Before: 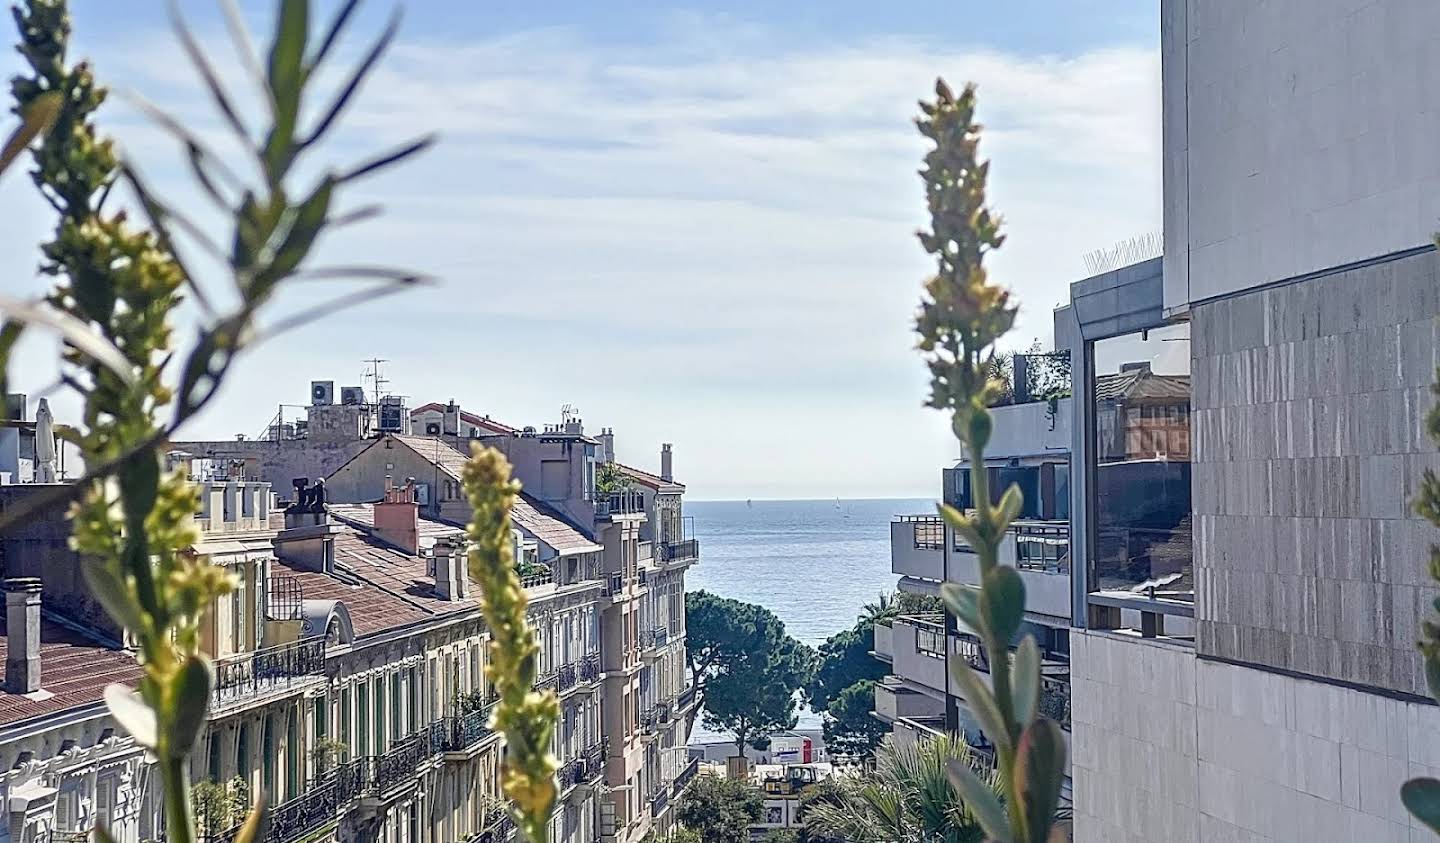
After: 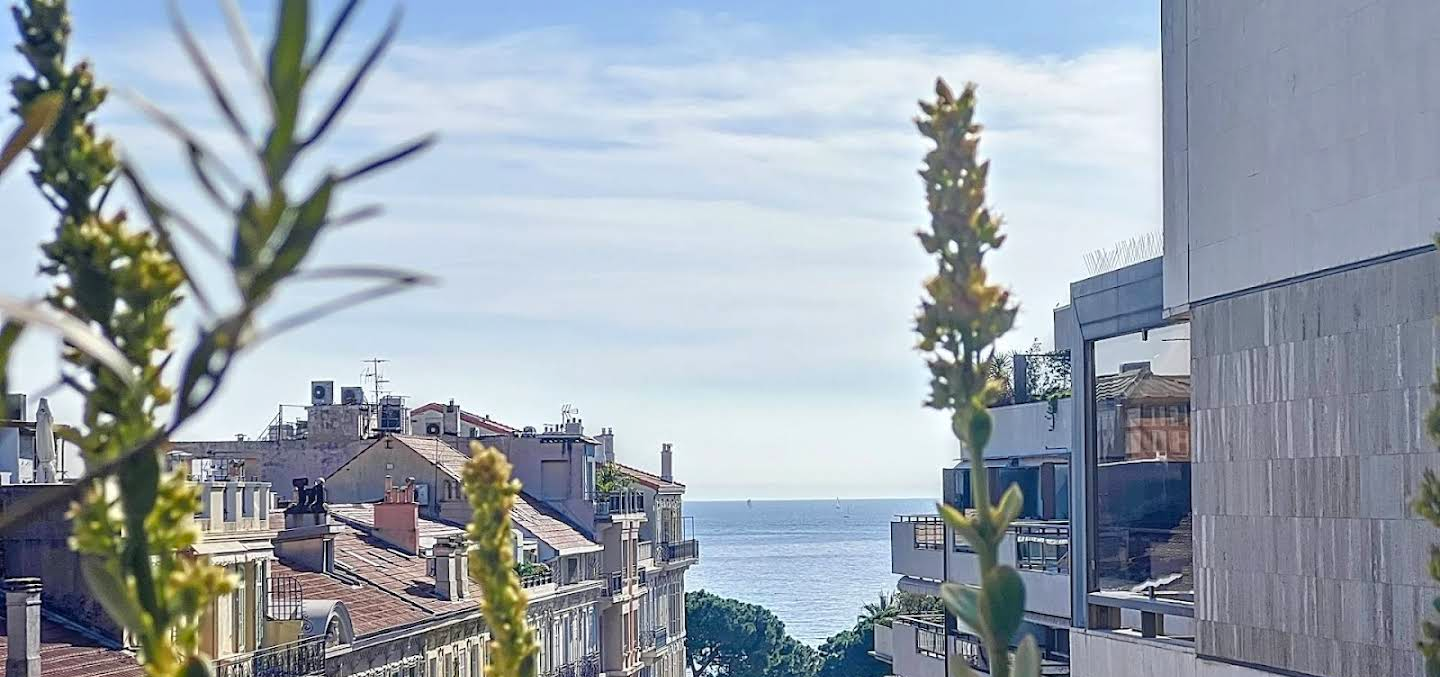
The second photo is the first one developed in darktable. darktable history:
crop: bottom 19.675%
contrast brightness saturation: contrast 0.034, brightness 0.063, saturation 0.132
tone curve: curves: ch0 [(0, 0) (0.077, 0.082) (0.765, 0.73) (1, 1)], color space Lab, independent channels, preserve colors none
